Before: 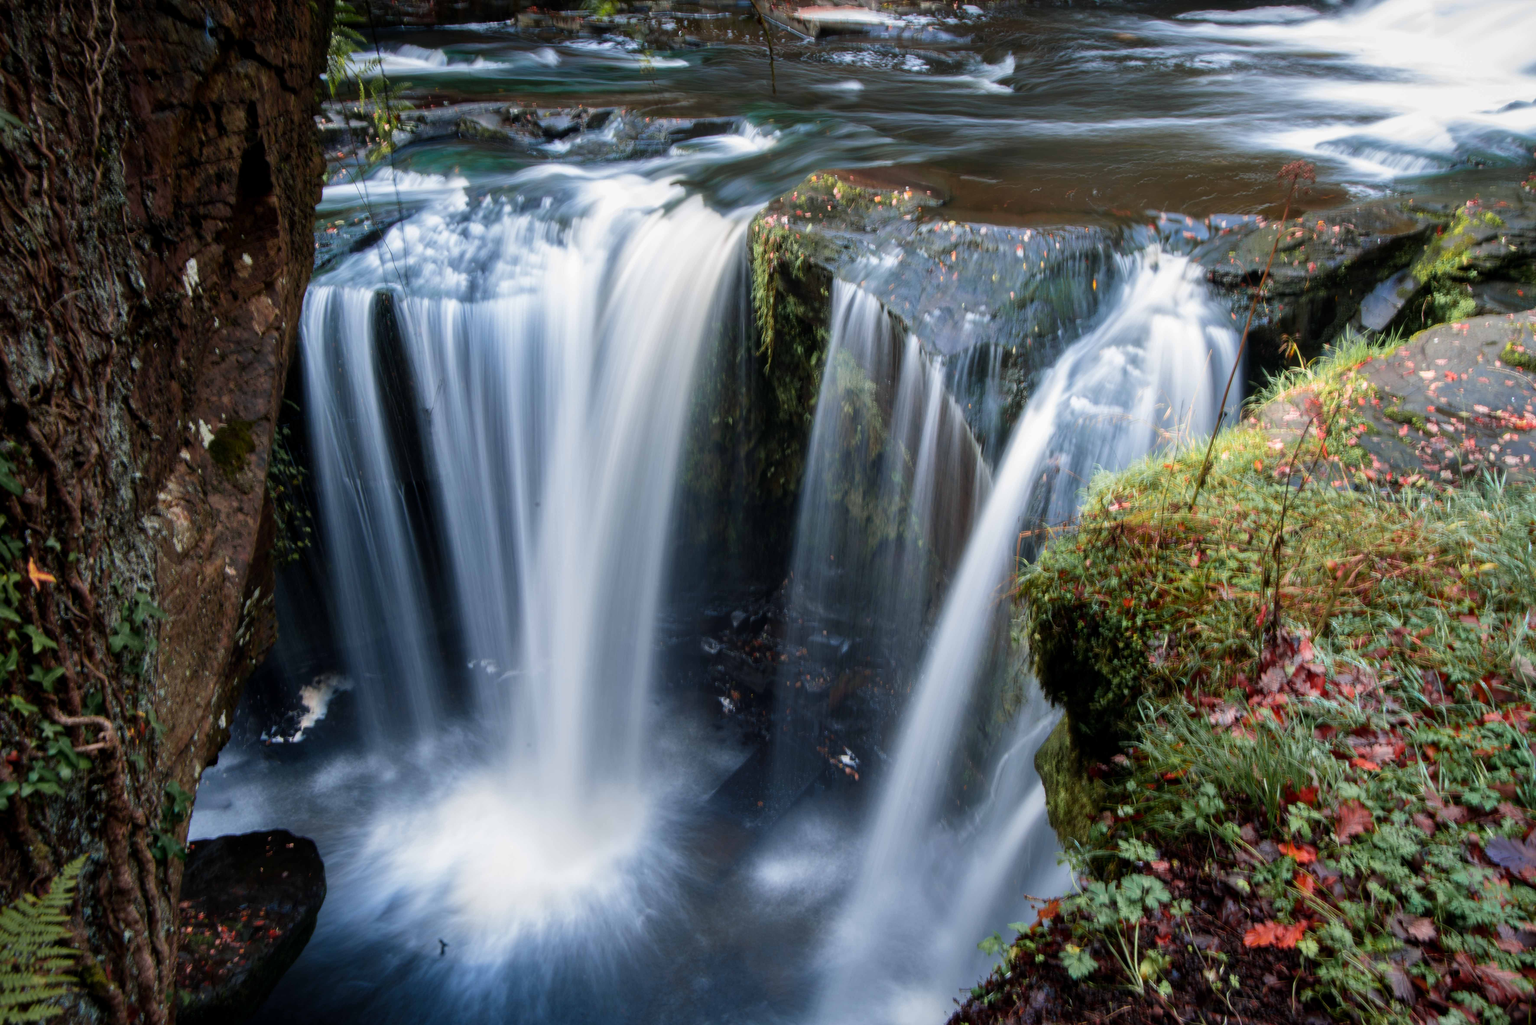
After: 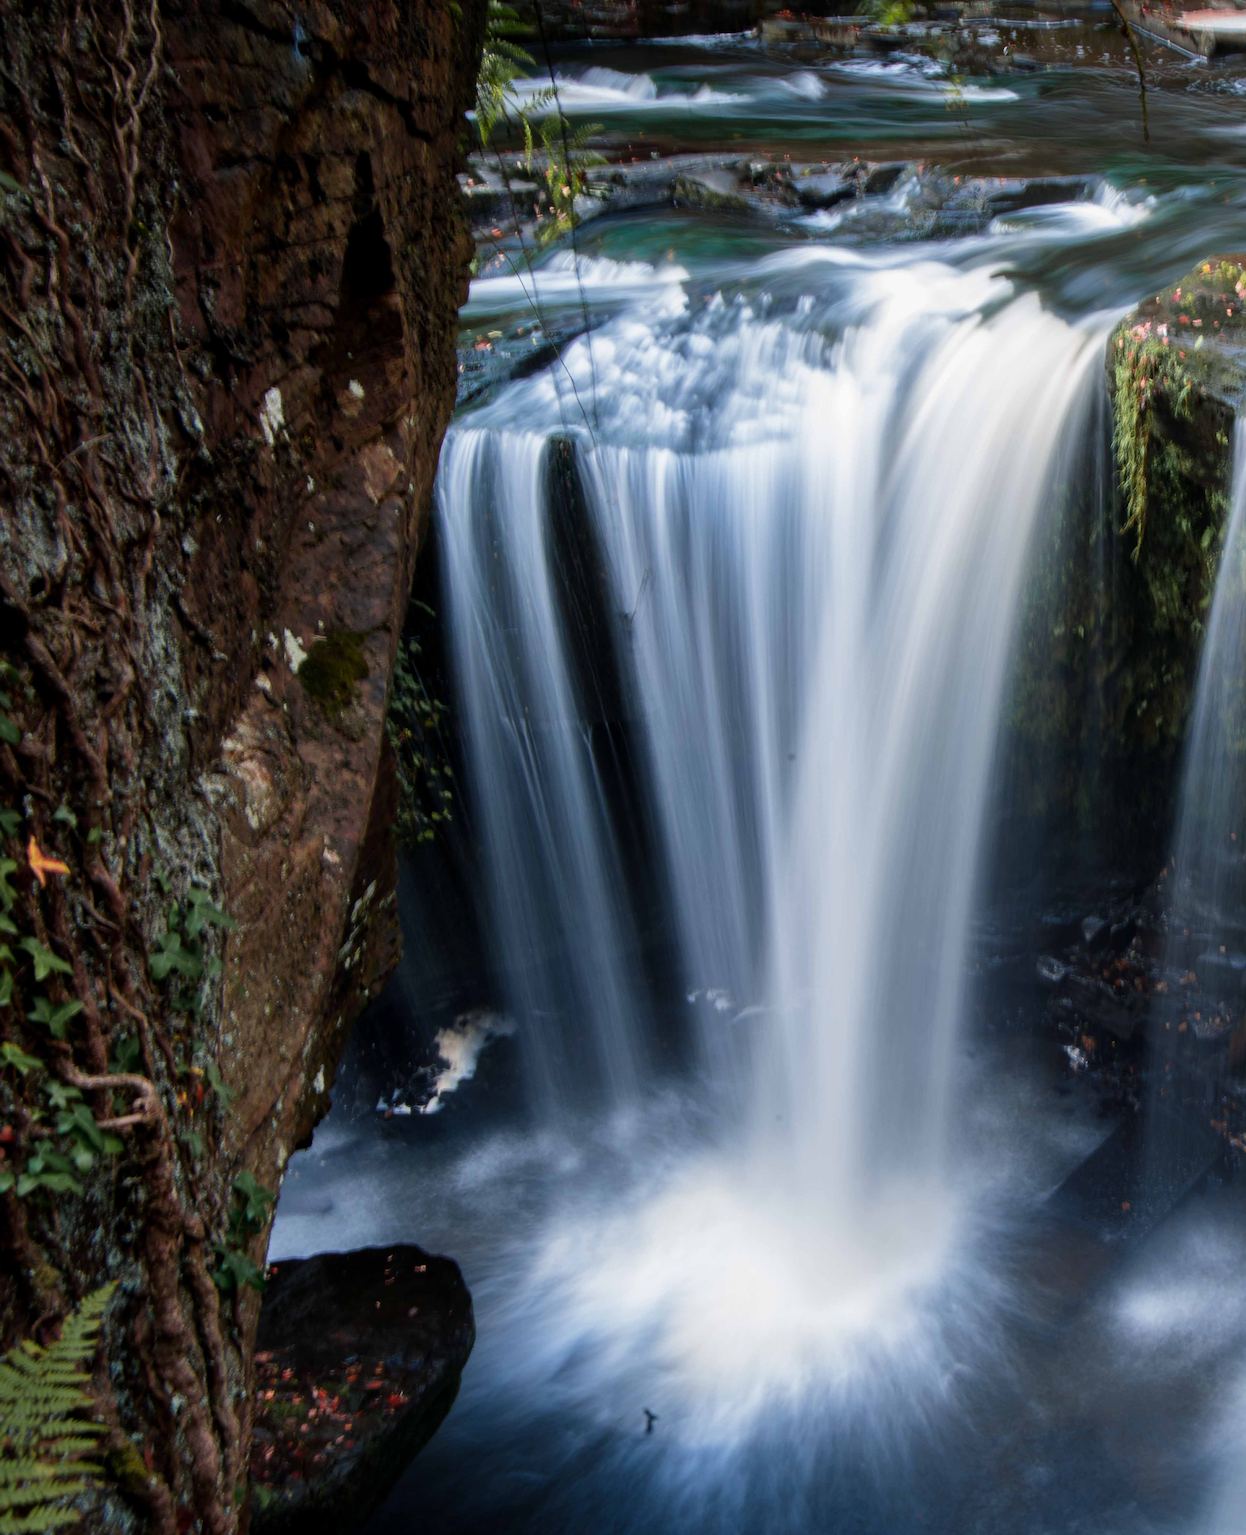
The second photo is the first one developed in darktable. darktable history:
crop: left 0.635%, right 45.259%, bottom 0.081%
